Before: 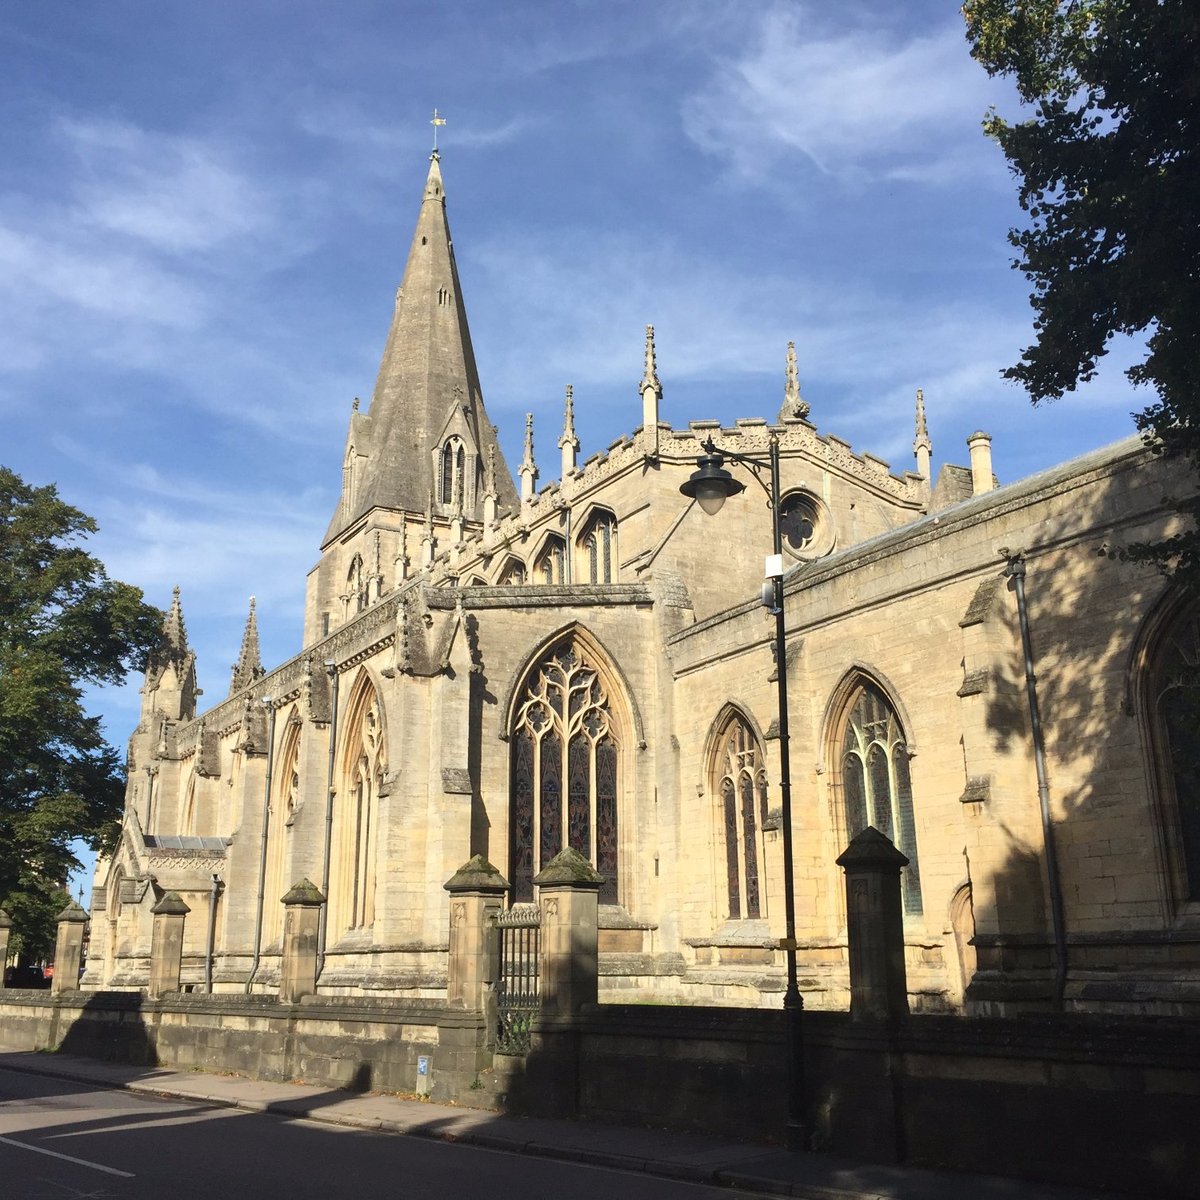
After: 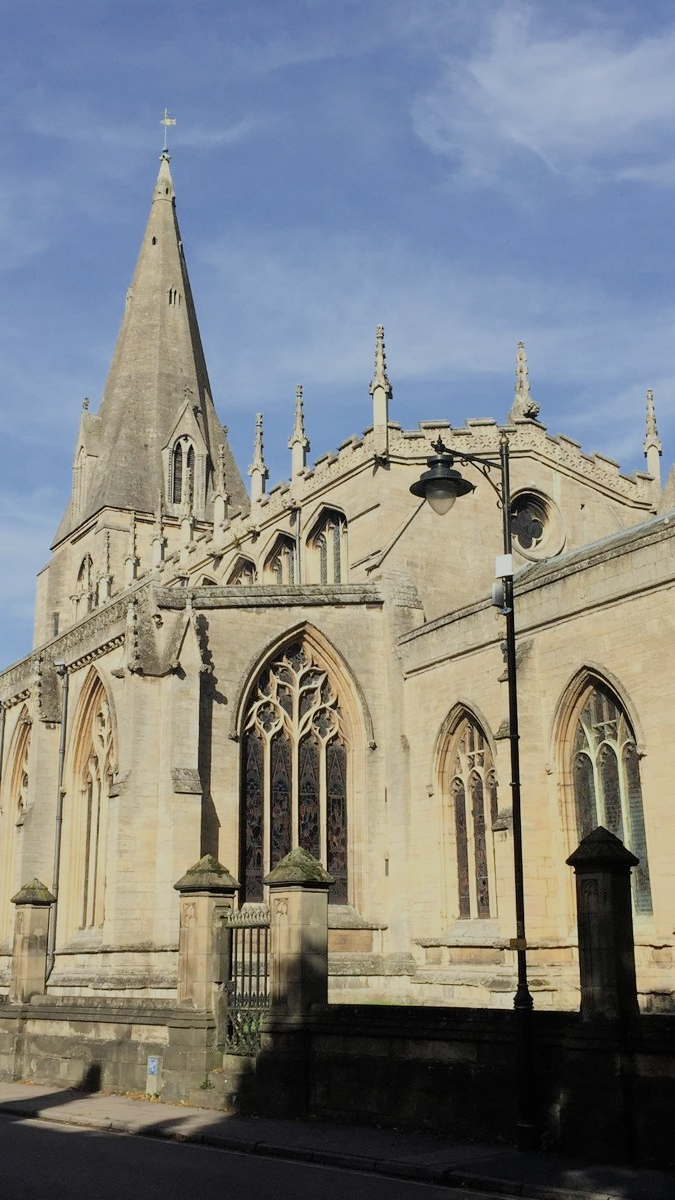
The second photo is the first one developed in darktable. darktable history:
filmic rgb: black relative exposure -7.15 EV, white relative exposure 5.36 EV, hardness 3.02
white balance: red 0.978, blue 0.999
crop and rotate: left 22.516%, right 21.234%
